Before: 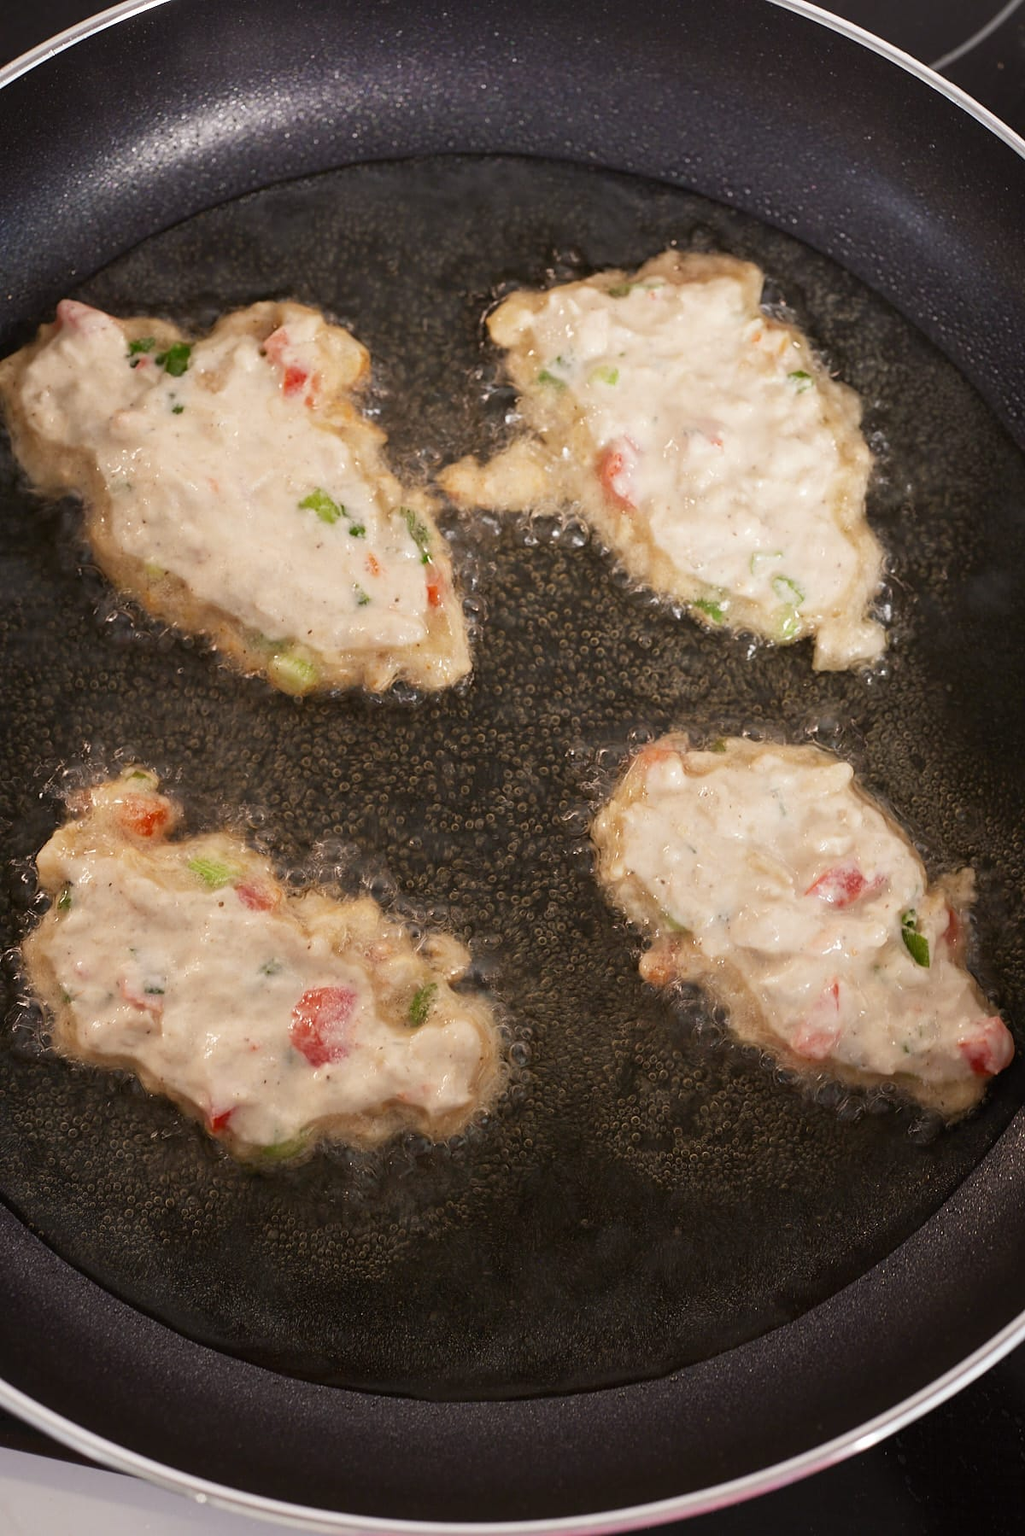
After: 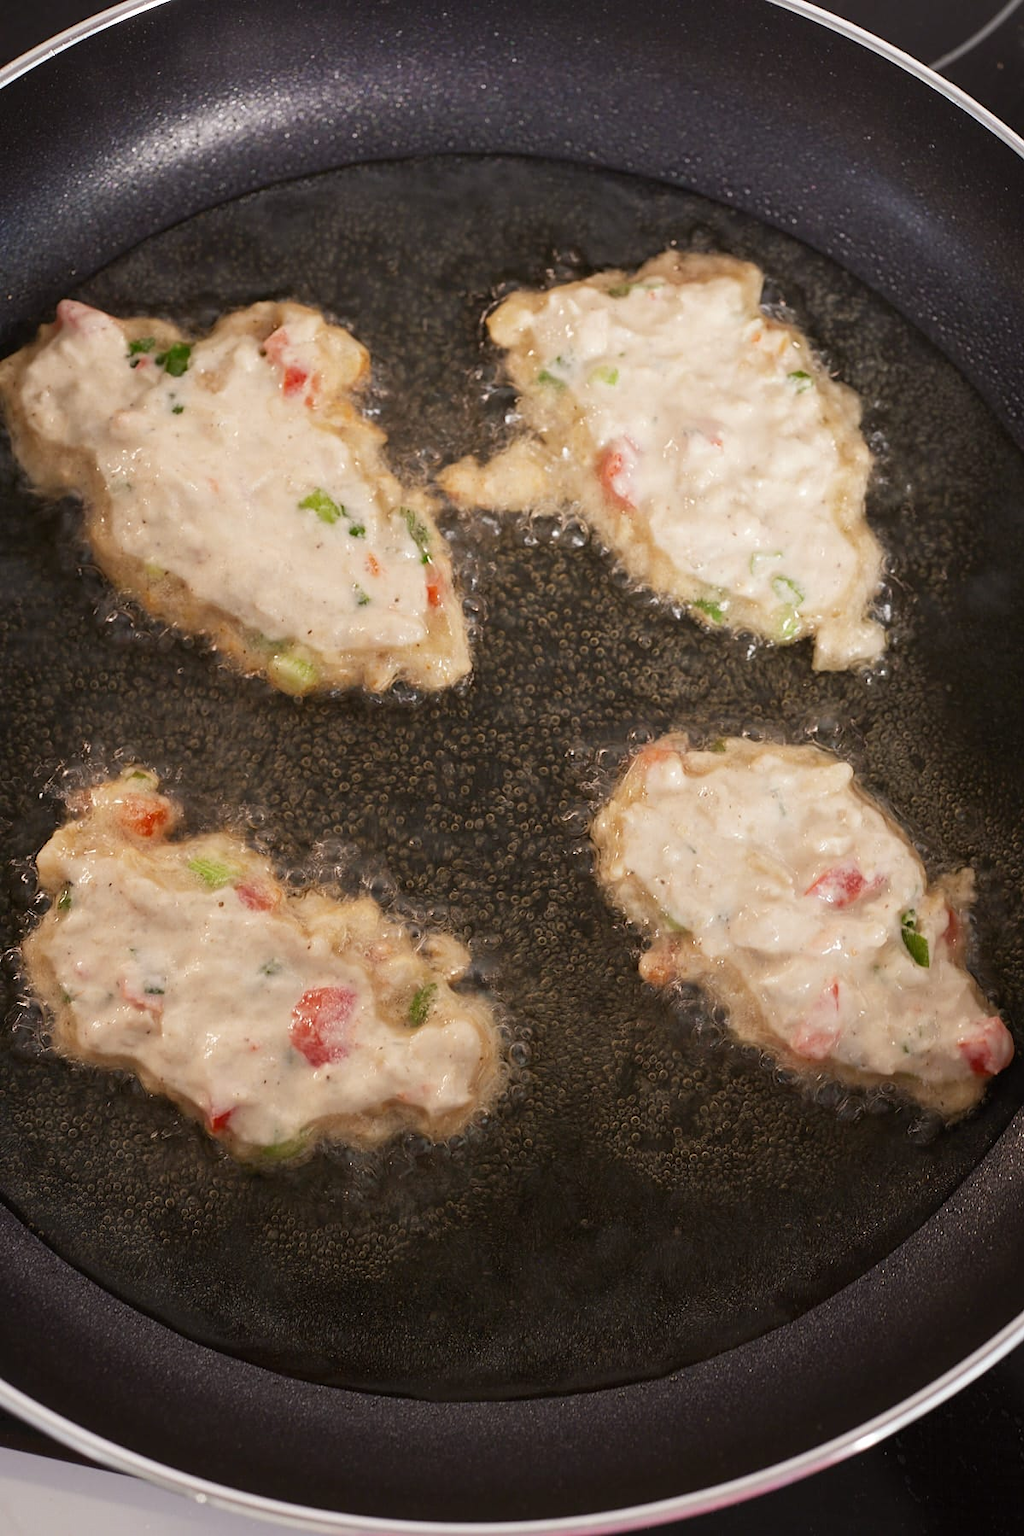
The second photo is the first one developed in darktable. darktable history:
tone equalizer: edges refinement/feathering 500, mask exposure compensation -1.57 EV, preserve details no
exposure: compensate highlight preservation false
